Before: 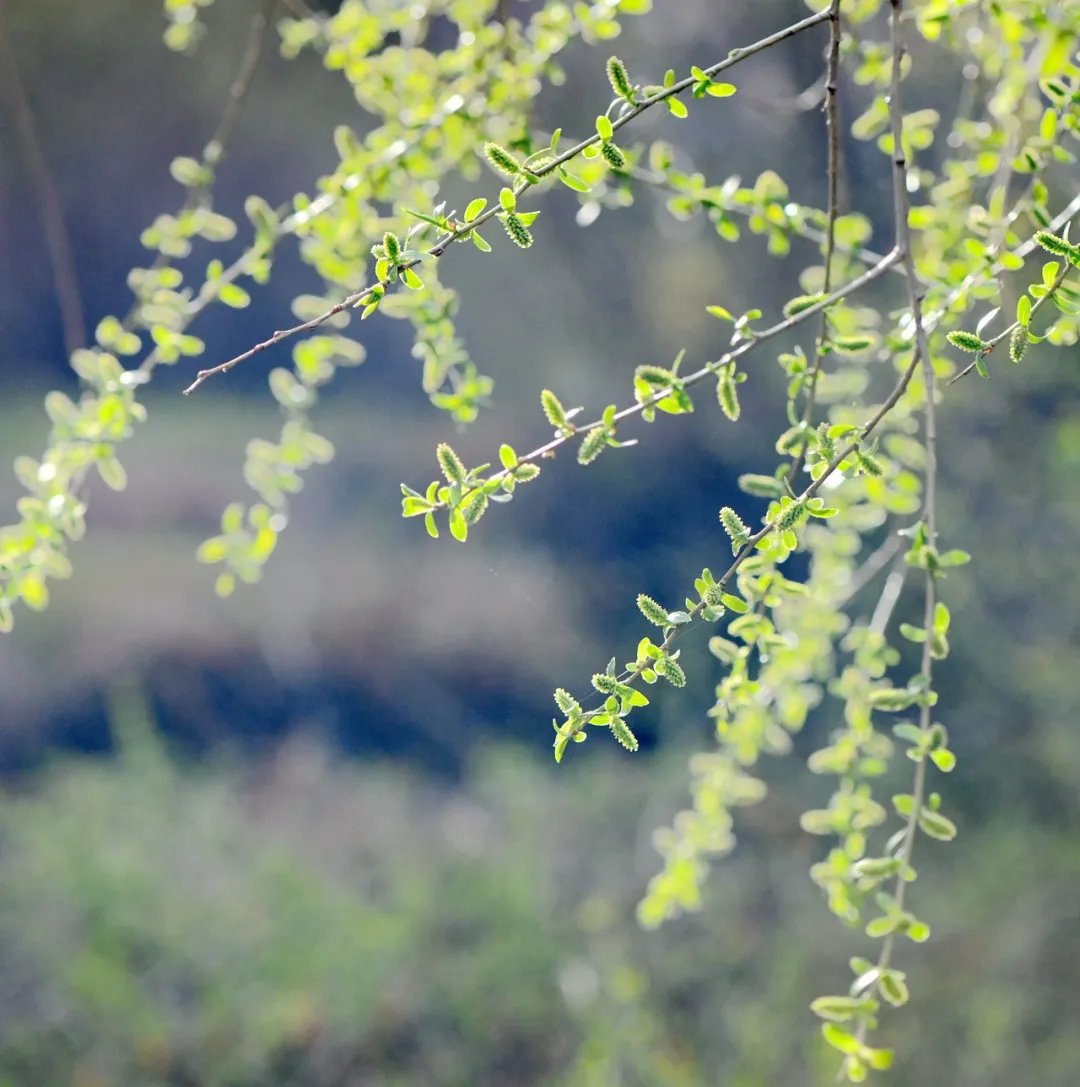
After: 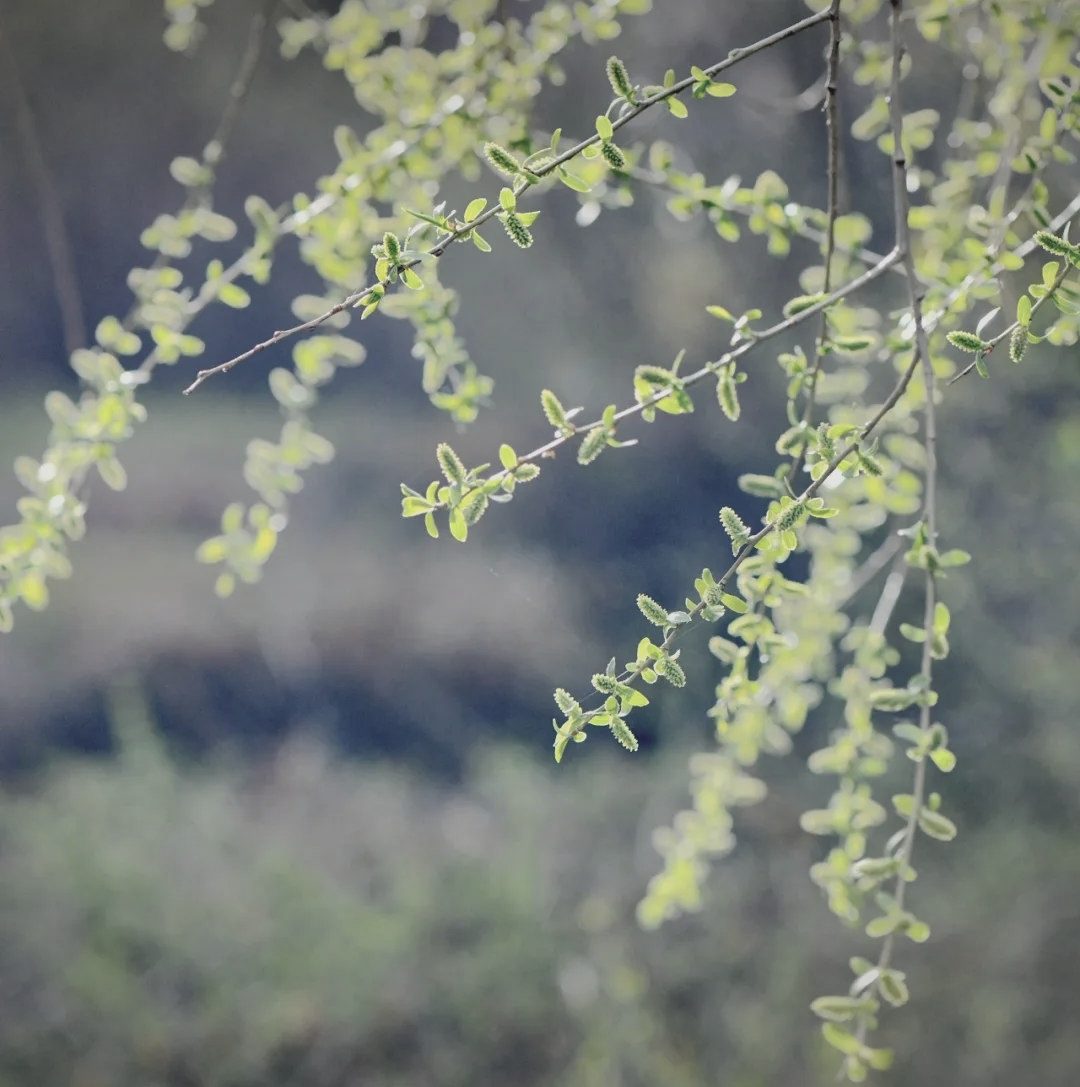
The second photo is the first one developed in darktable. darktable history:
vignetting: fall-off start 97.66%, fall-off radius 100.58%, brightness -0.418, saturation -0.299, center (-0.008, 0), width/height ratio 1.373
local contrast: mode bilateral grid, contrast 19, coarseness 51, detail 132%, midtone range 0.2
tone equalizer: edges refinement/feathering 500, mask exposure compensation -1.57 EV, preserve details no
contrast brightness saturation: contrast -0.263, saturation -0.423
